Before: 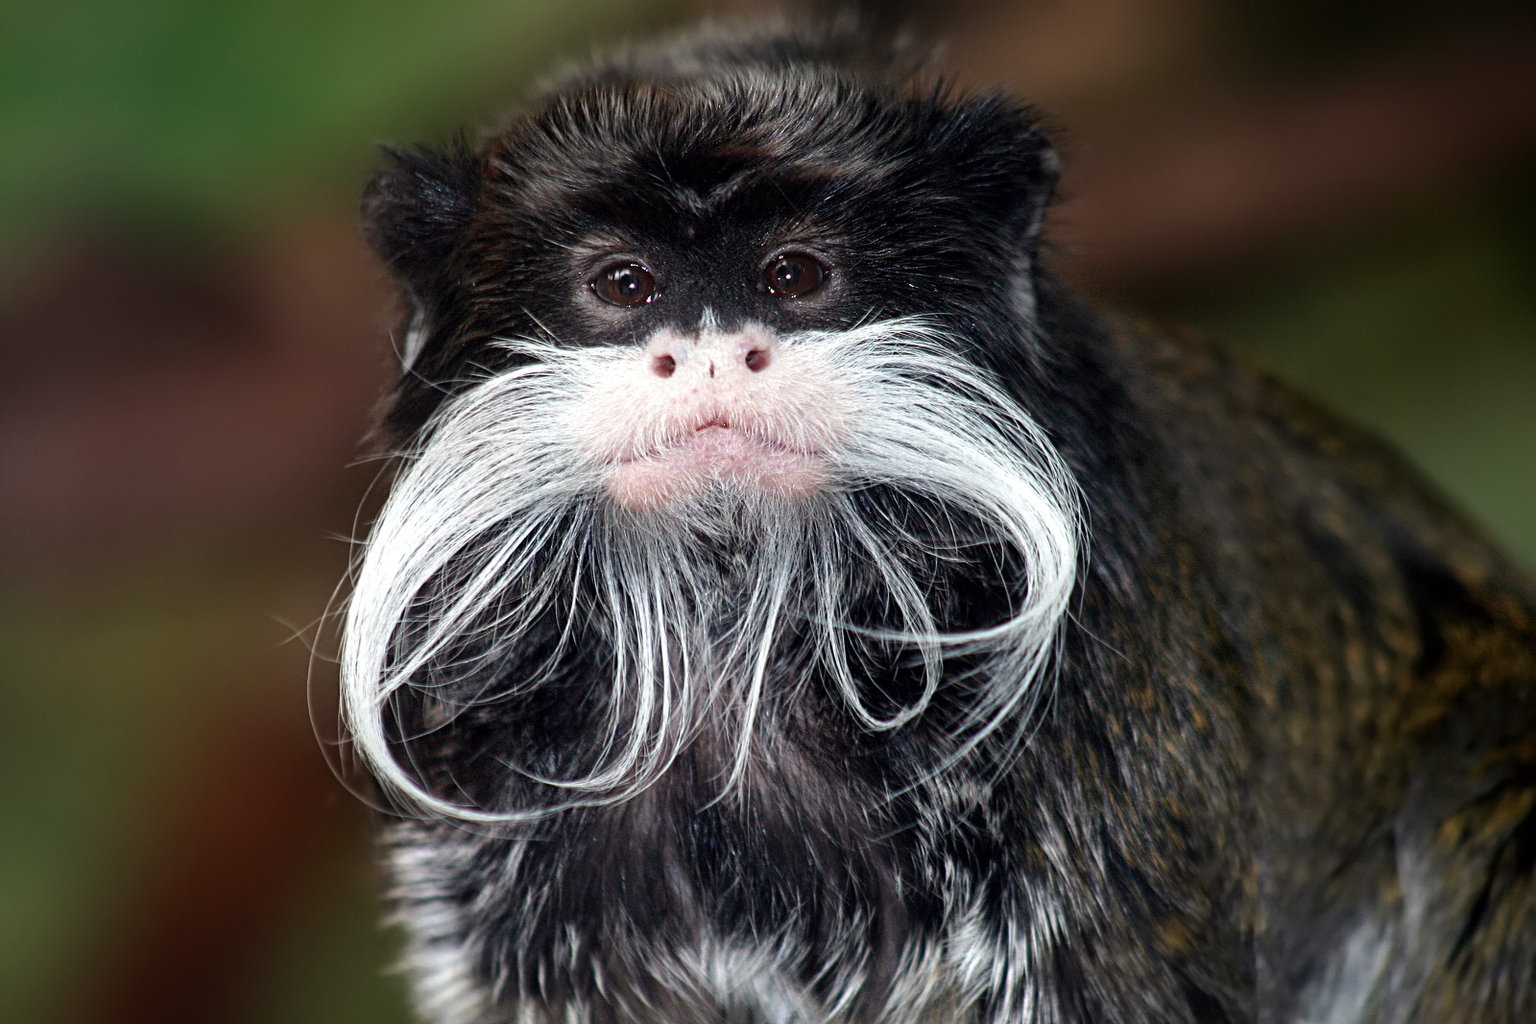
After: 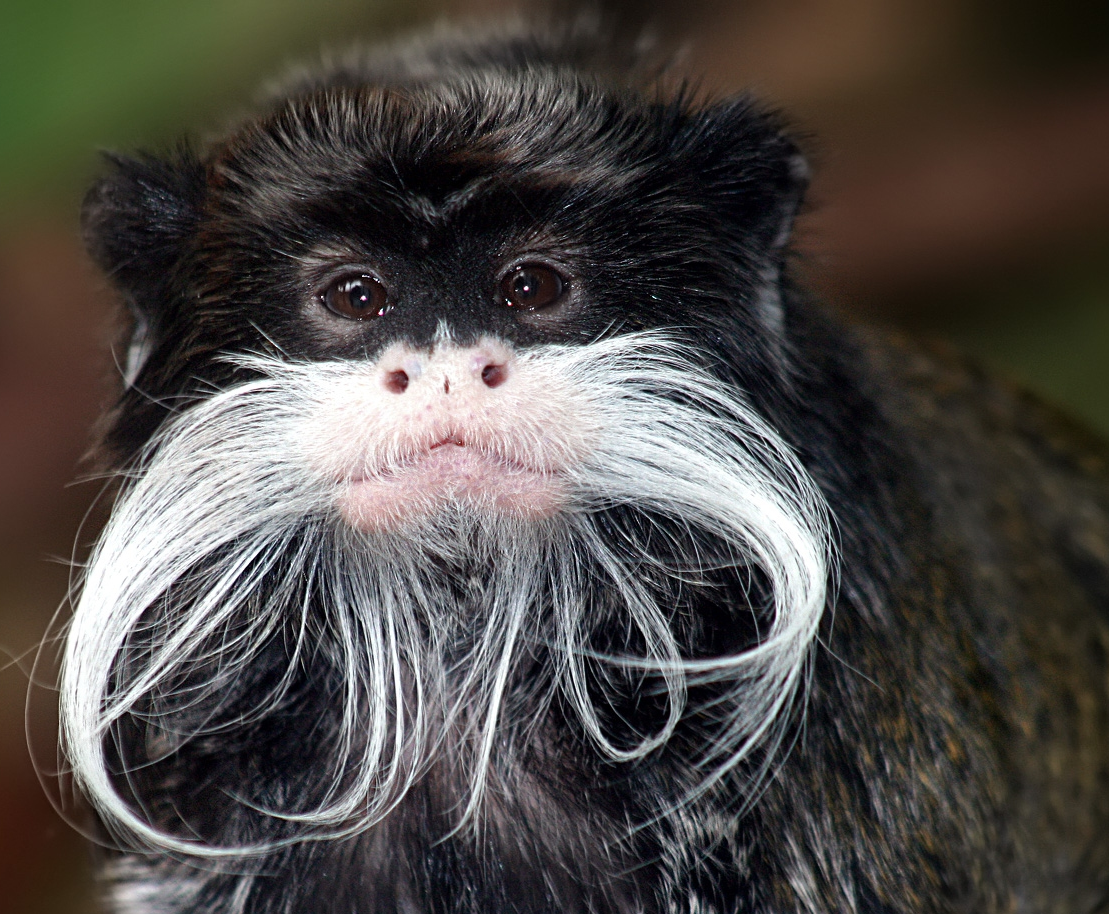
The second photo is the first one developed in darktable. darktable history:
crop: left 18.462%, right 12.171%, bottom 14.329%
